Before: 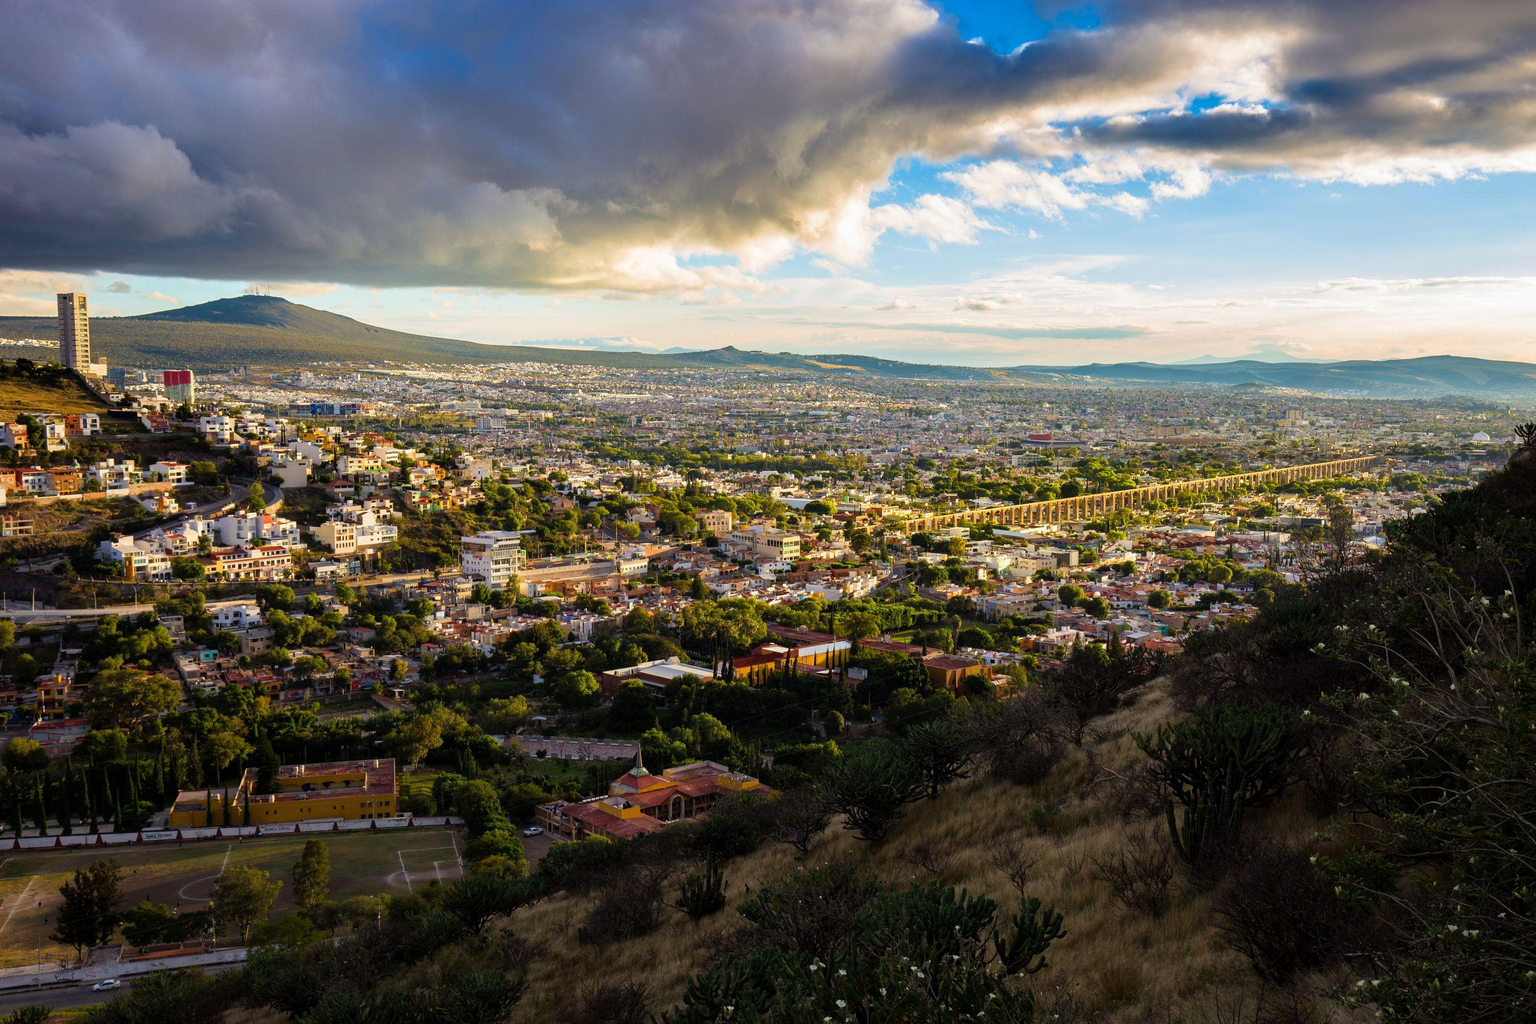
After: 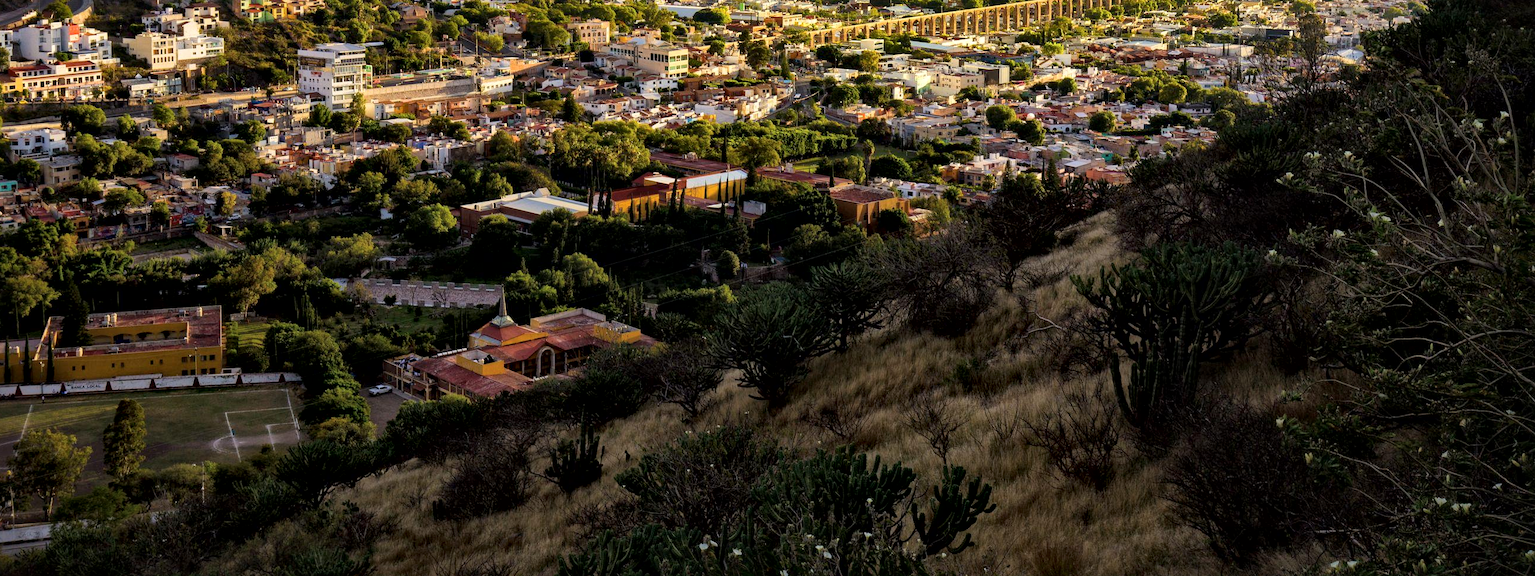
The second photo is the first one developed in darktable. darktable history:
local contrast: mode bilateral grid, contrast 20, coarseness 50, detail 171%, midtone range 0.2
crop and rotate: left 13.253%, top 48.22%, bottom 2.952%
